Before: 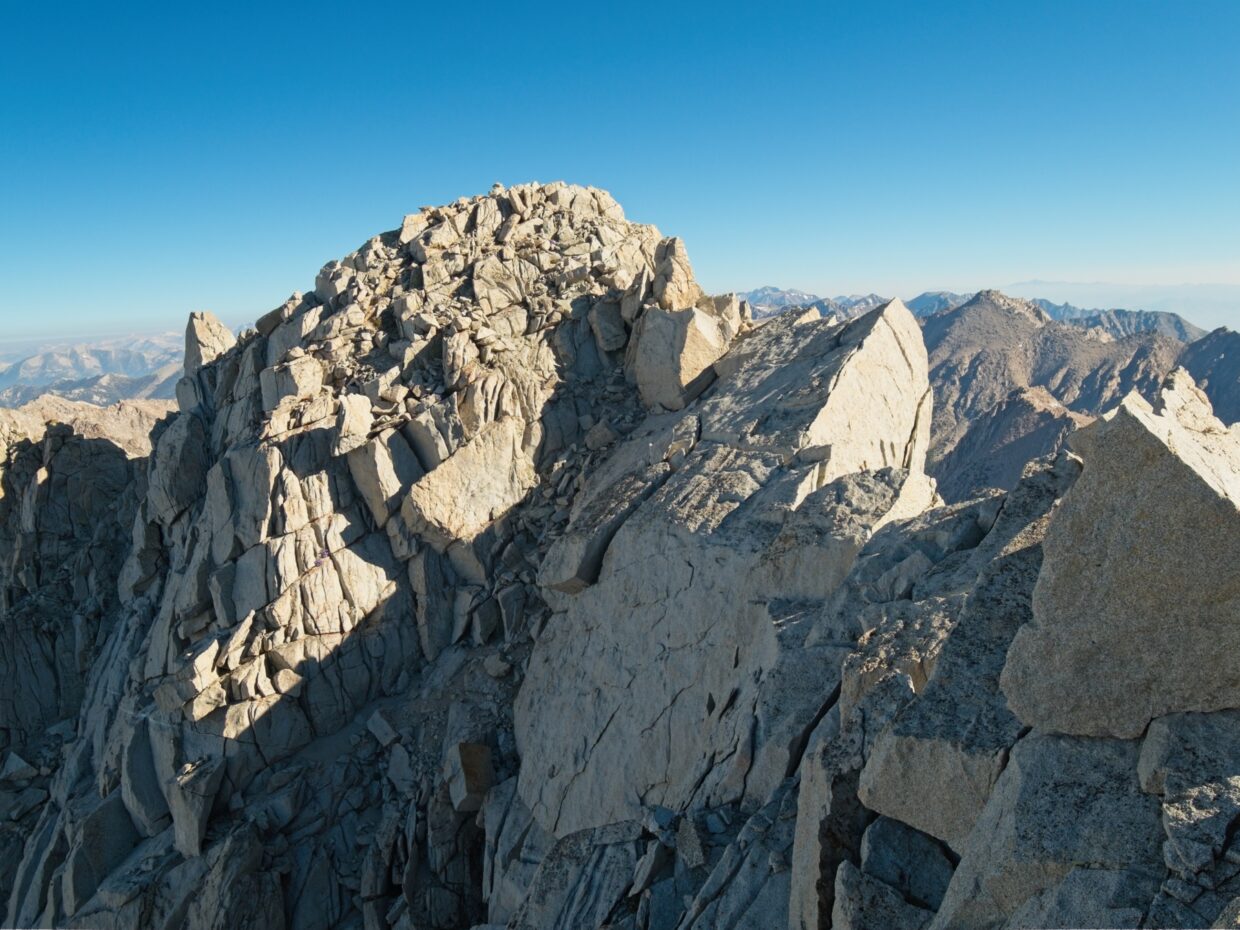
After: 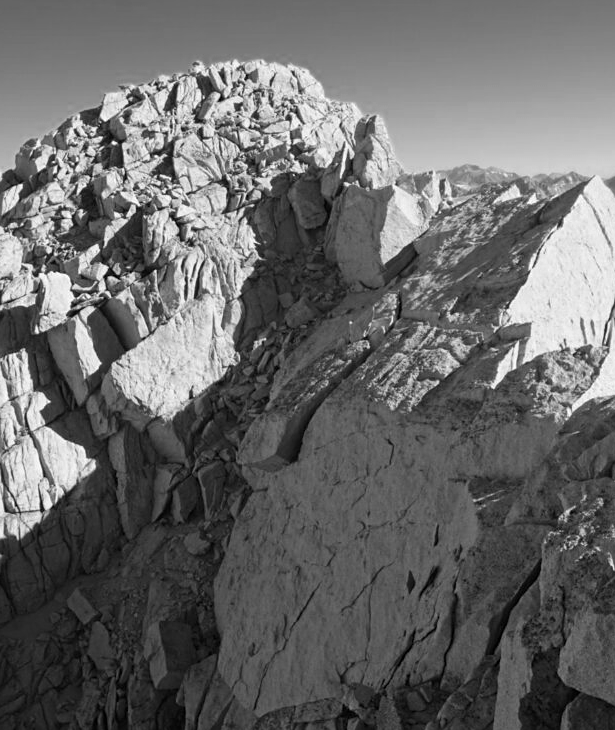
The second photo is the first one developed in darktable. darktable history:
color zones: curves: ch0 [(0.002, 0.593) (0.143, 0.417) (0.285, 0.541) (0.455, 0.289) (0.608, 0.327) (0.727, 0.283) (0.869, 0.571) (1, 0.603)]; ch1 [(0, 0) (0.143, 0) (0.286, 0) (0.429, 0) (0.571, 0) (0.714, 0) (0.857, 0)]
sharpen: amount 0.214
crop and rotate: angle 0.024°, left 24.226%, top 13.168%, right 26.122%, bottom 8.24%
